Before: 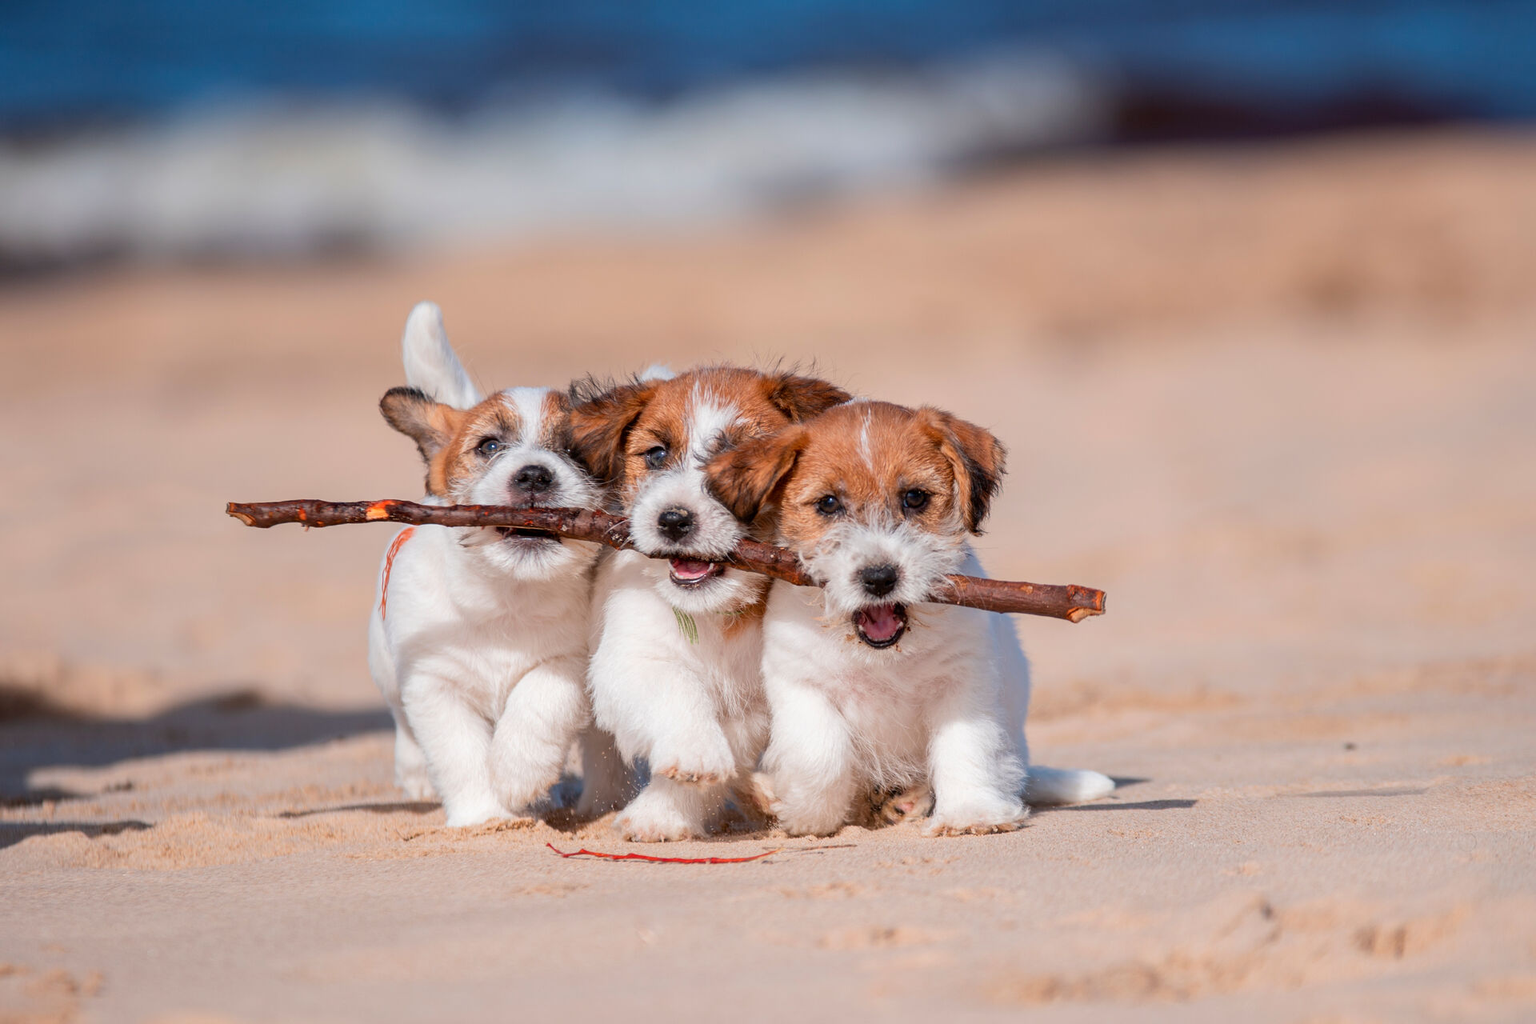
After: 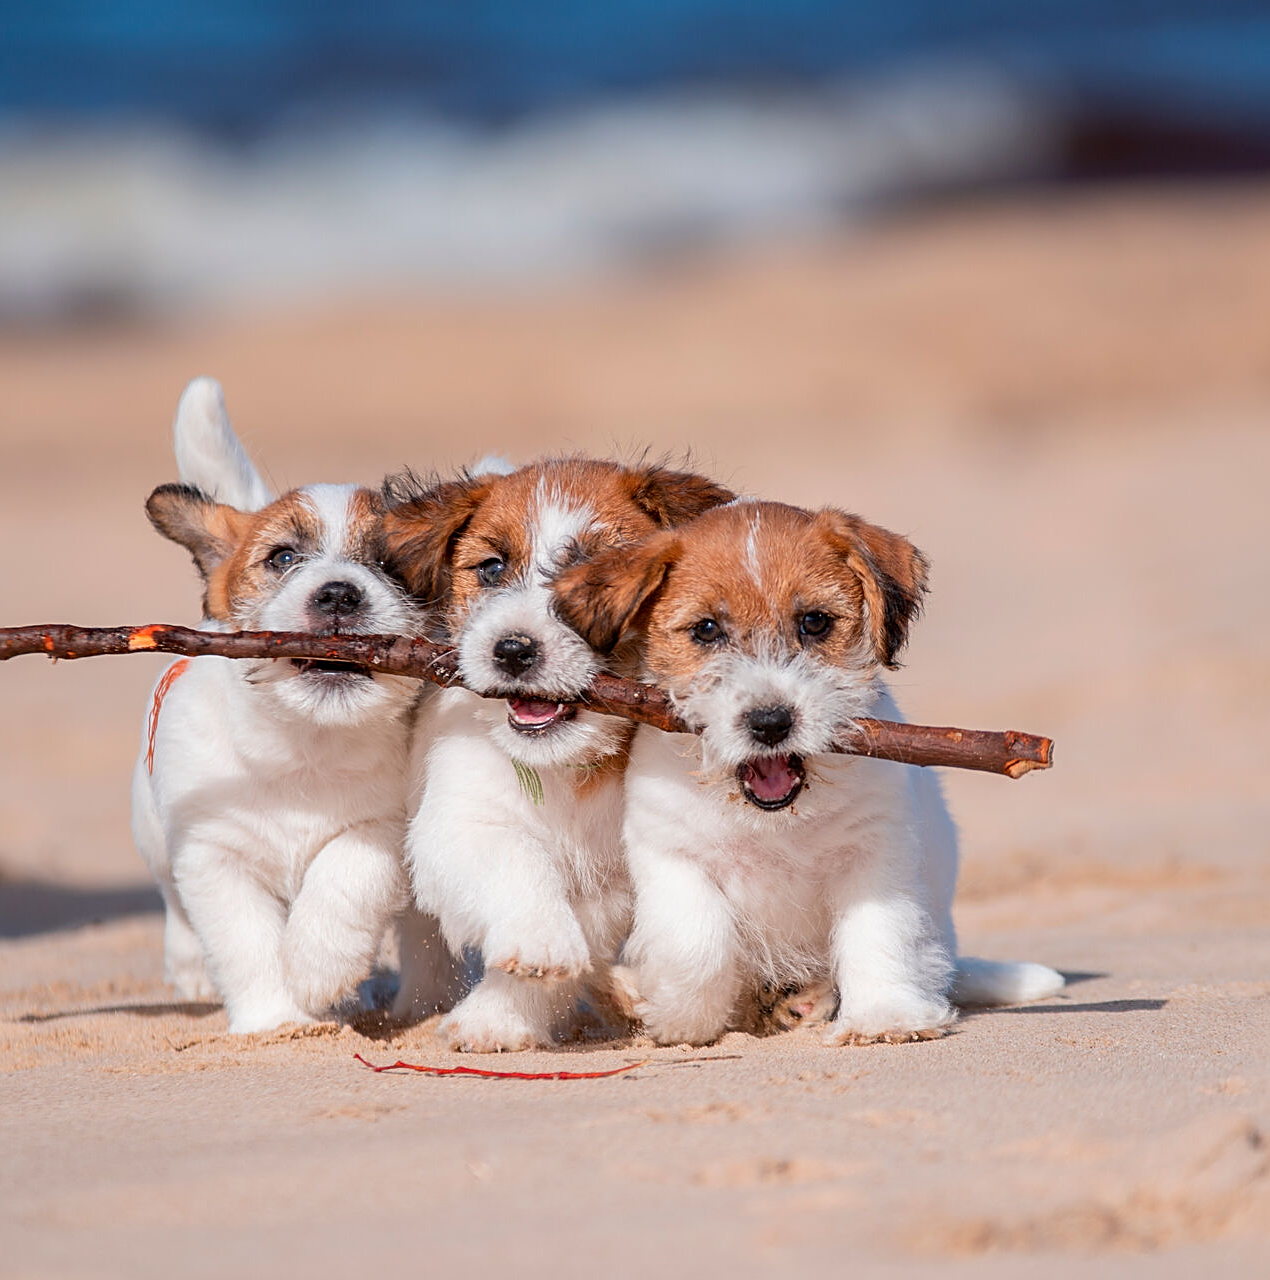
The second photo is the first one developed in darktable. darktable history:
crop: left 17.149%, right 16.656%
sharpen: on, module defaults
